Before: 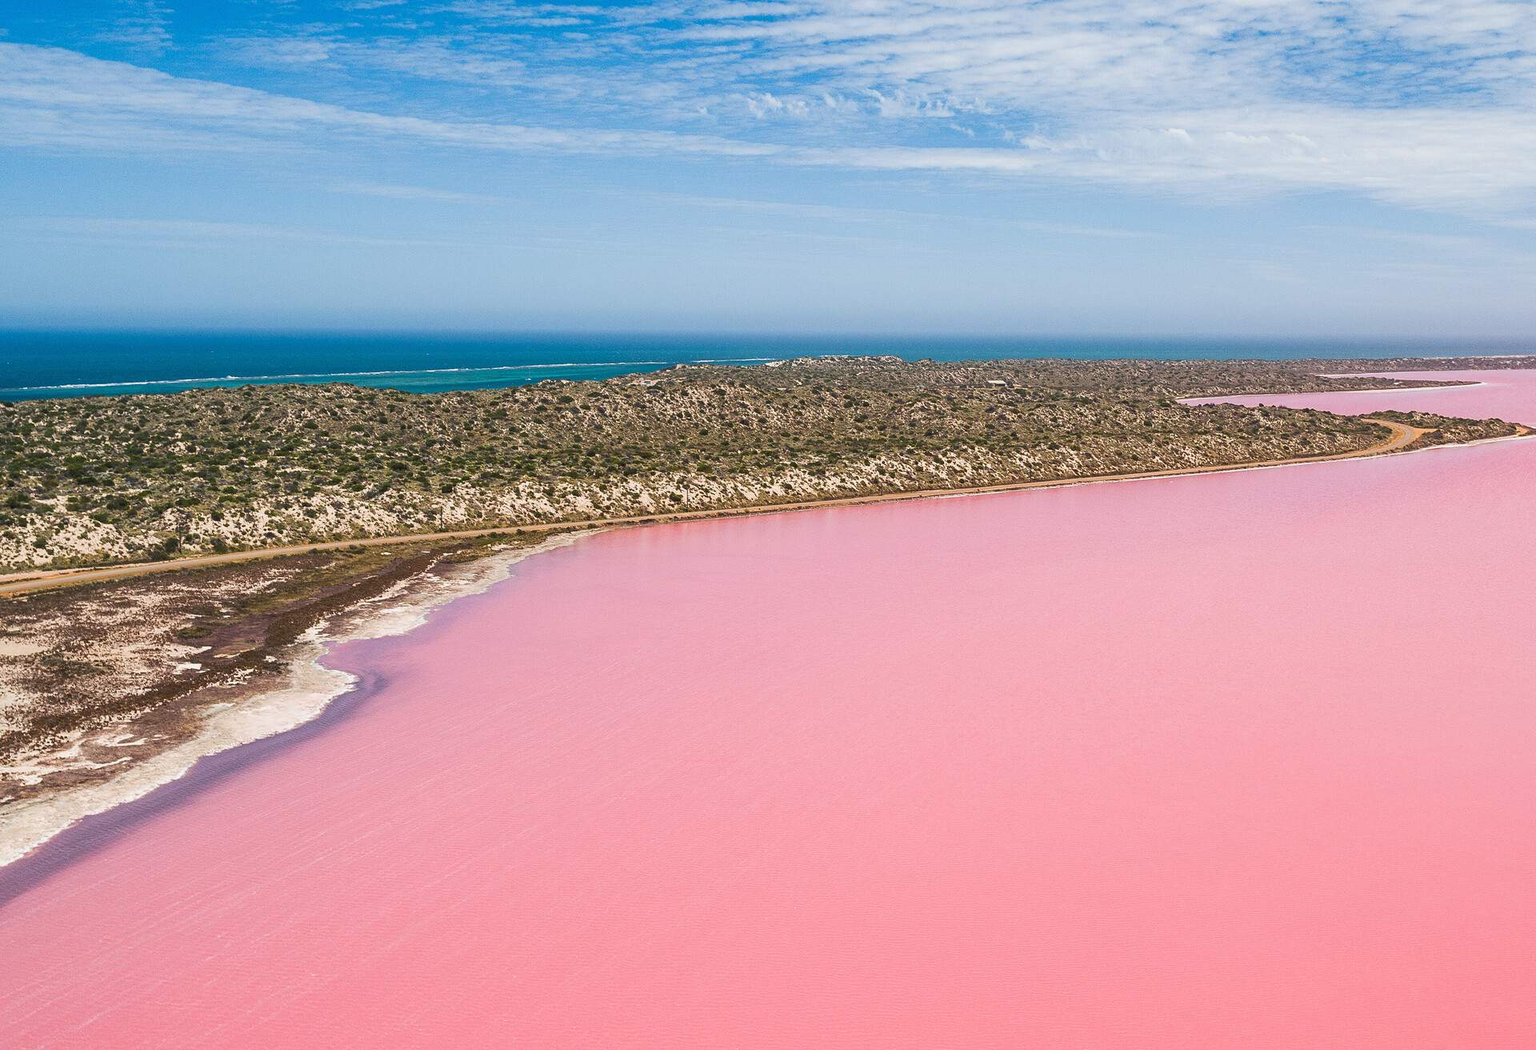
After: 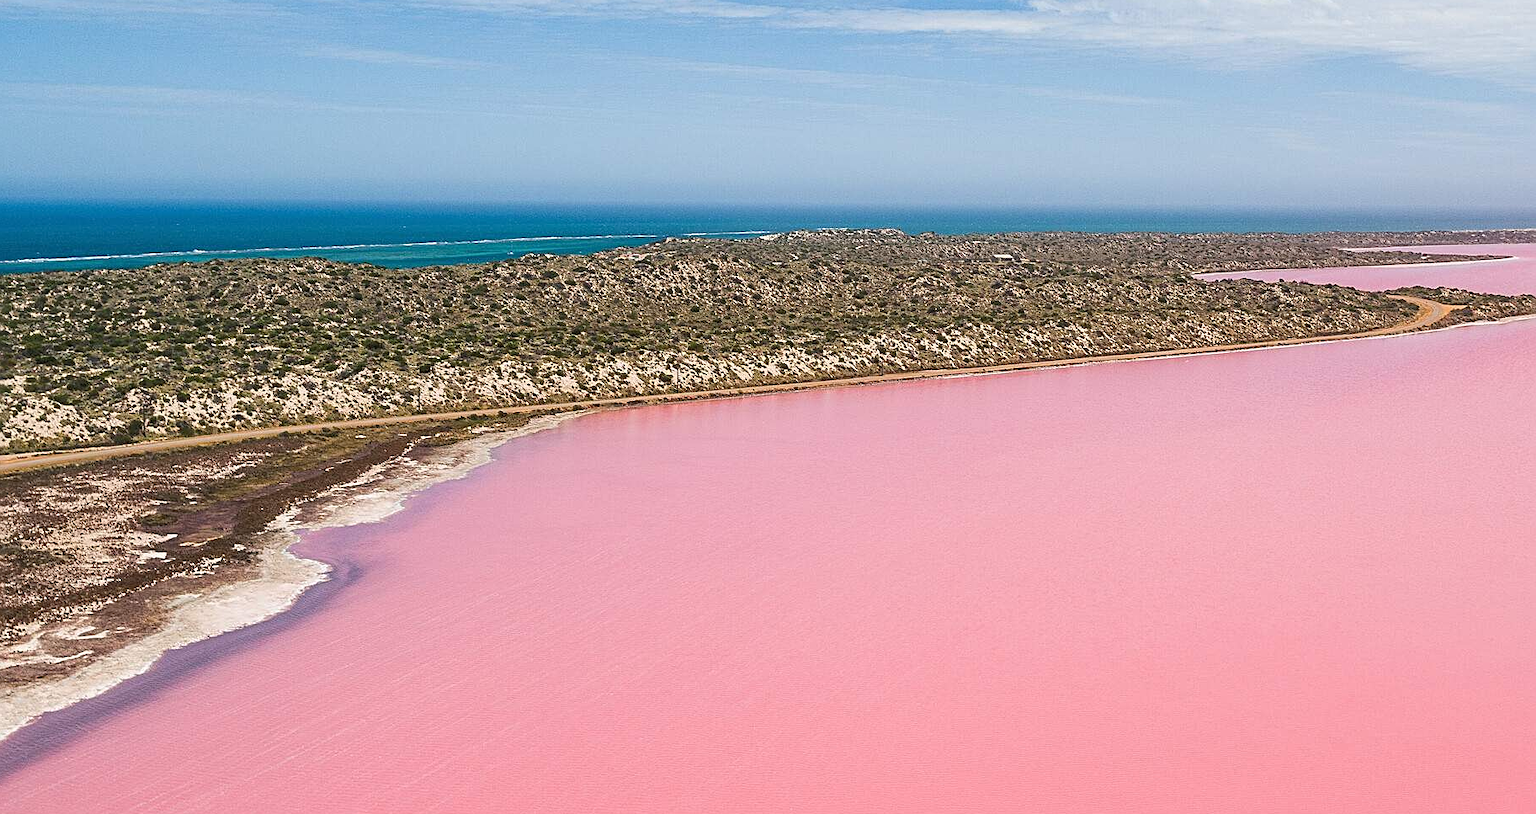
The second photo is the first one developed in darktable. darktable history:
crop and rotate: left 2.854%, top 13.307%, right 2.09%, bottom 12.882%
sharpen: radius 2.202, amount 0.381, threshold 0.094
